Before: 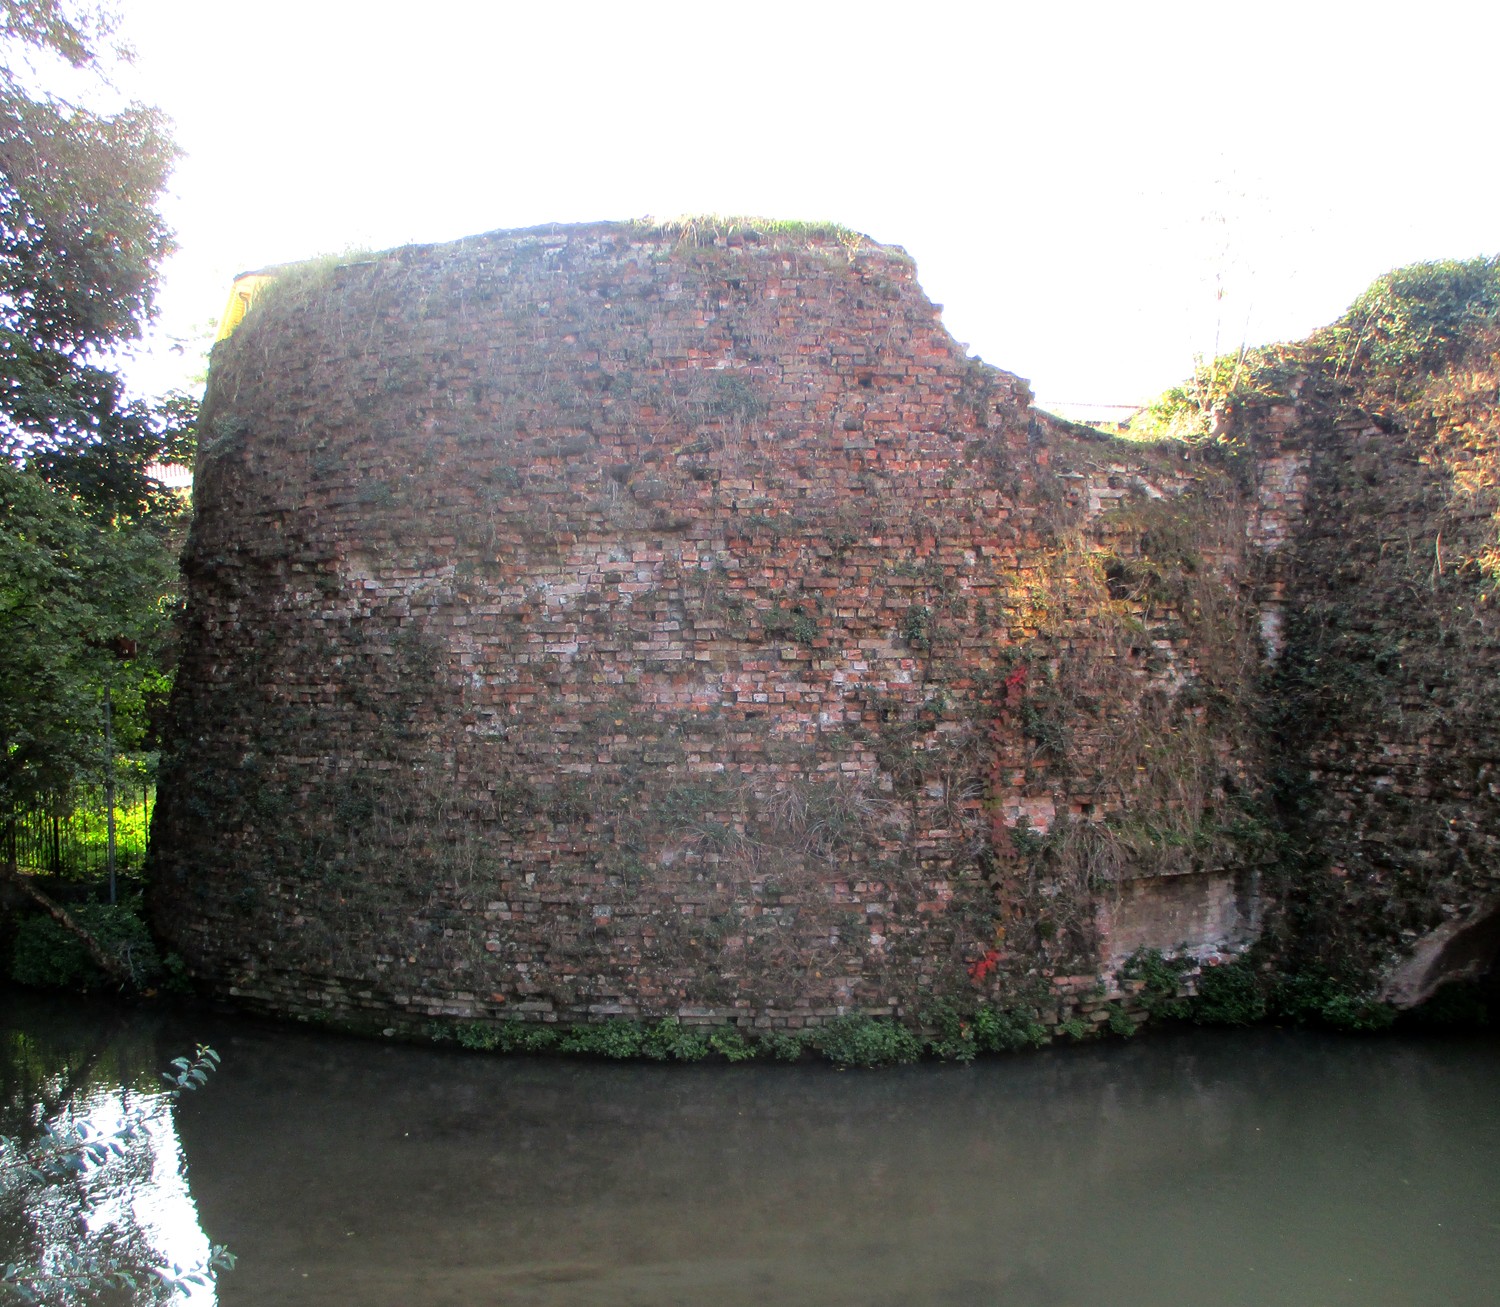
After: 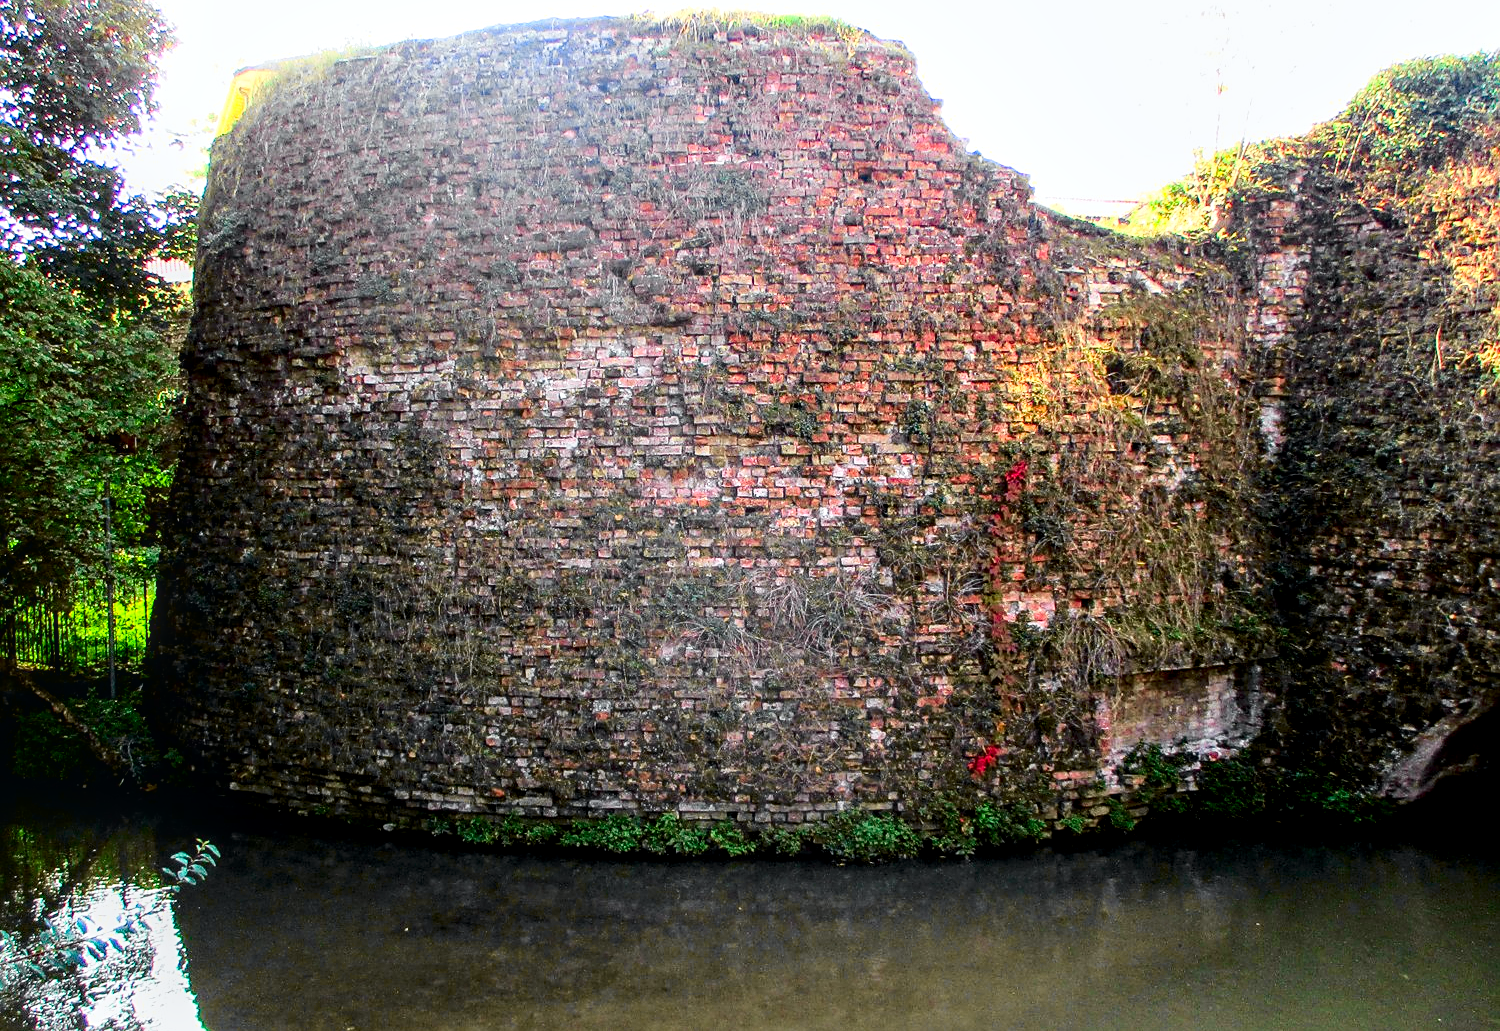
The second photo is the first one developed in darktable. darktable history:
local contrast: highlights 62%, detail 143%, midtone range 0.426
tone curve: curves: ch0 [(0, 0.026) (0.058, 0.036) (0.246, 0.214) (0.437, 0.498) (0.55, 0.644) (0.657, 0.767) (0.822, 0.9) (1, 0.961)]; ch1 [(0, 0) (0.346, 0.307) (0.408, 0.369) (0.453, 0.457) (0.476, 0.489) (0.502, 0.498) (0.521, 0.515) (0.537, 0.531) (0.612, 0.641) (0.676, 0.728) (1, 1)]; ch2 [(0, 0) (0.346, 0.34) (0.434, 0.46) (0.485, 0.494) (0.5, 0.494) (0.511, 0.508) (0.537, 0.564) (0.579, 0.599) (0.663, 0.67) (1, 1)], color space Lab, independent channels, preserve colors none
crop and rotate: top 15.749%, bottom 5.353%
color balance rgb: highlights gain › luminance 14.661%, linear chroma grading › shadows 9.909%, linear chroma grading › highlights 9.45%, linear chroma grading › global chroma 14.757%, linear chroma grading › mid-tones 14.741%, perceptual saturation grading › global saturation 15.572%, perceptual saturation grading › highlights -19.109%, perceptual saturation grading › shadows 20.348%
haze removal: compatibility mode true, adaptive false
sharpen: on, module defaults
